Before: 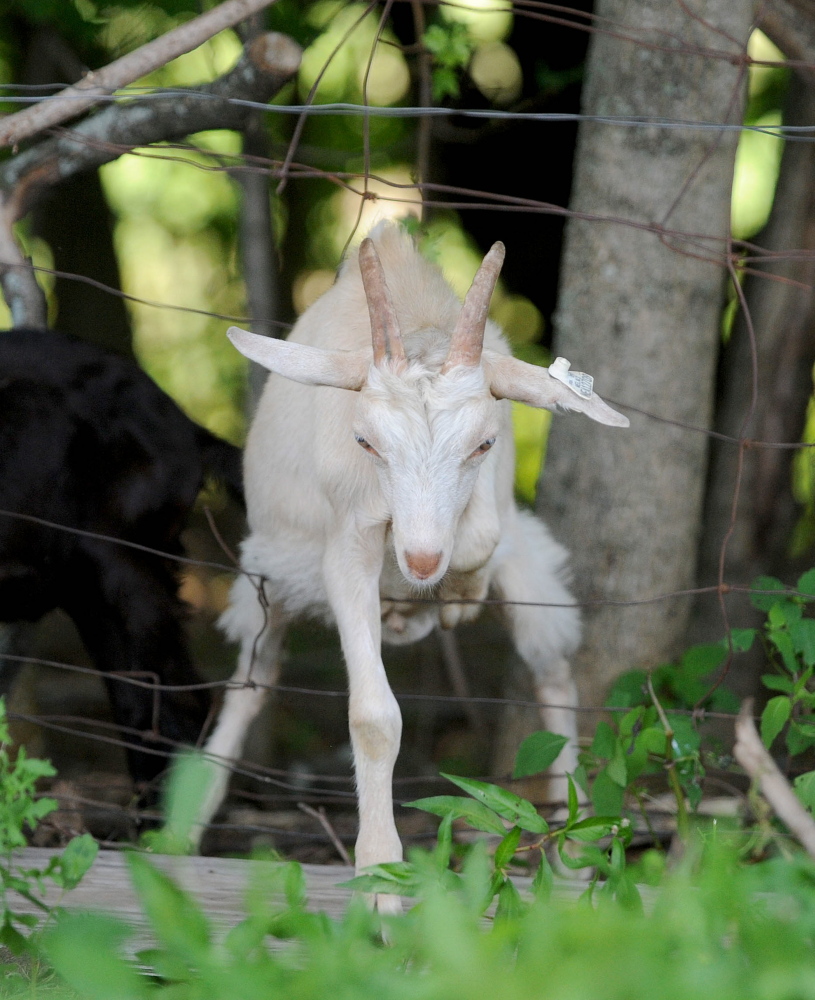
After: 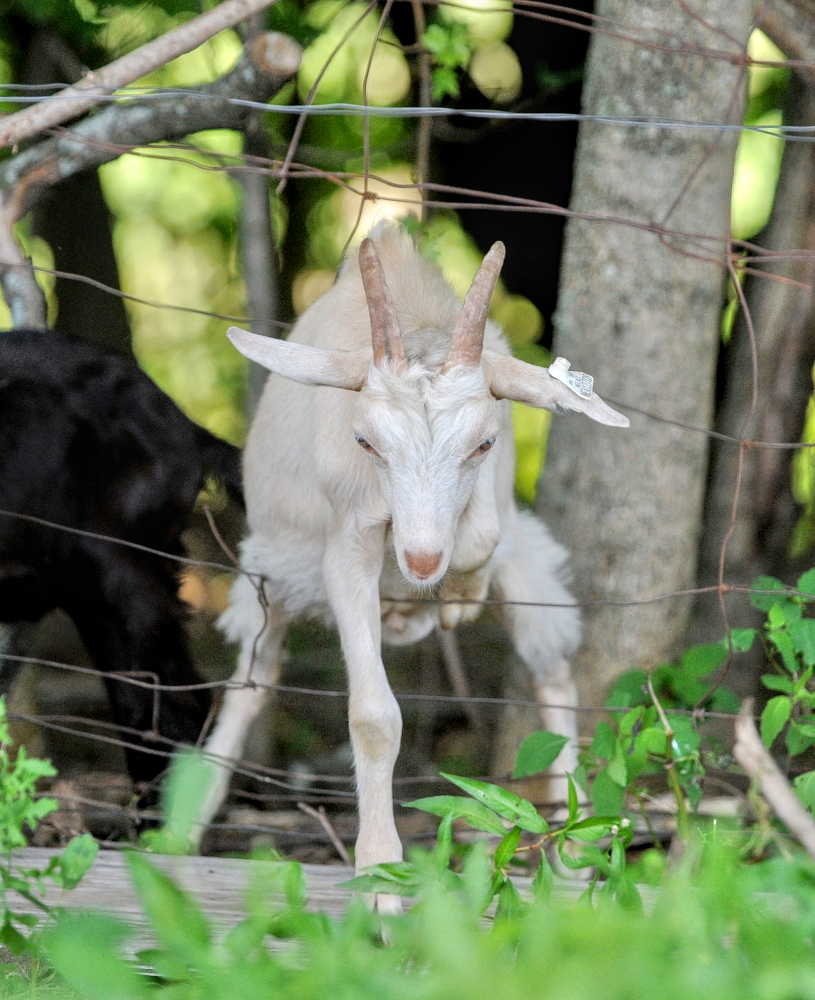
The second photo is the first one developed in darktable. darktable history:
local contrast: on, module defaults
tone equalizer: -7 EV 0.15 EV, -6 EV 0.6 EV, -5 EV 1.15 EV, -4 EV 1.33 EV, -3 EV 1.15 EV, -2 EV 0.6 EV, -1 EV 0.15 EV, mask exposure compensation -0.5 EV
